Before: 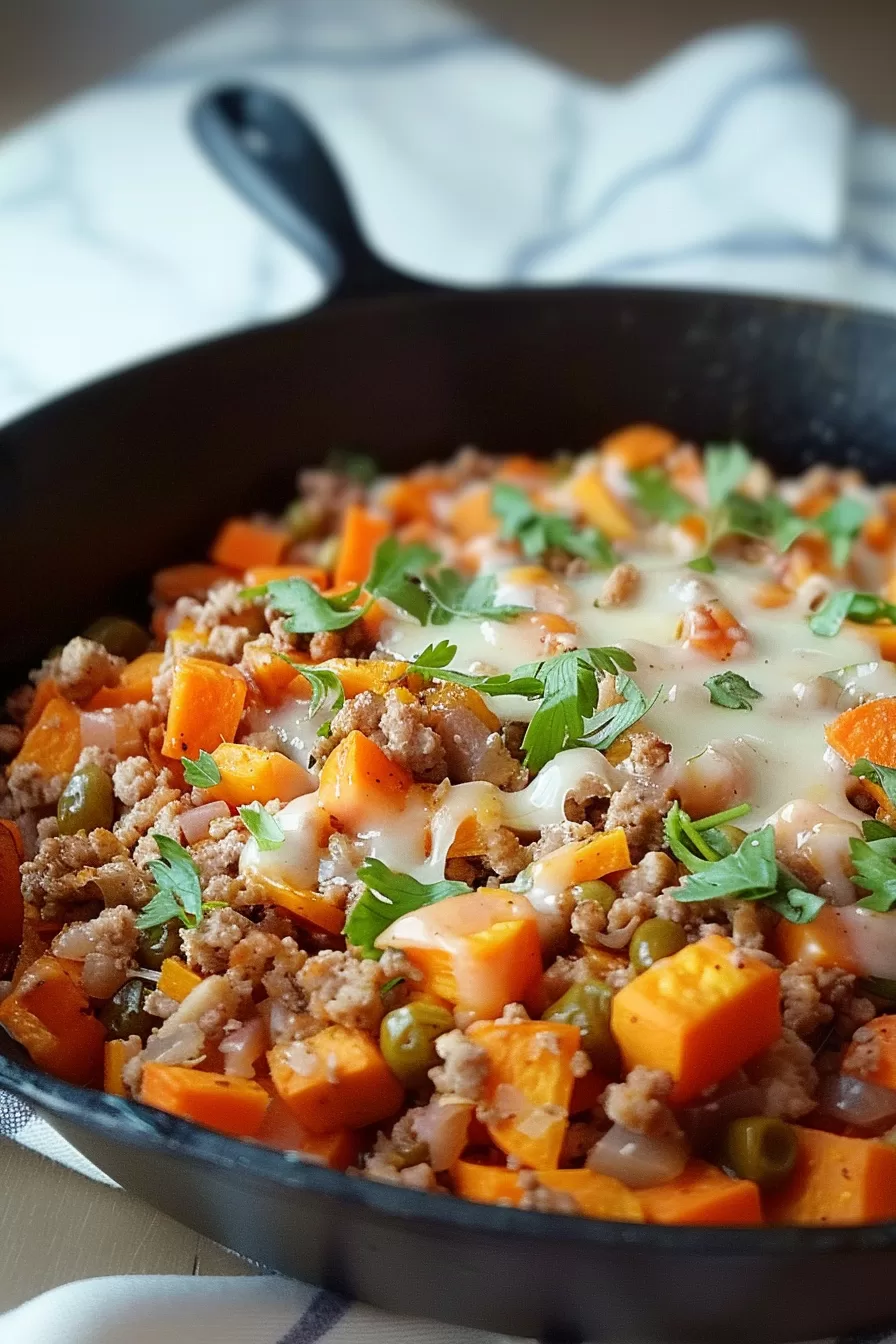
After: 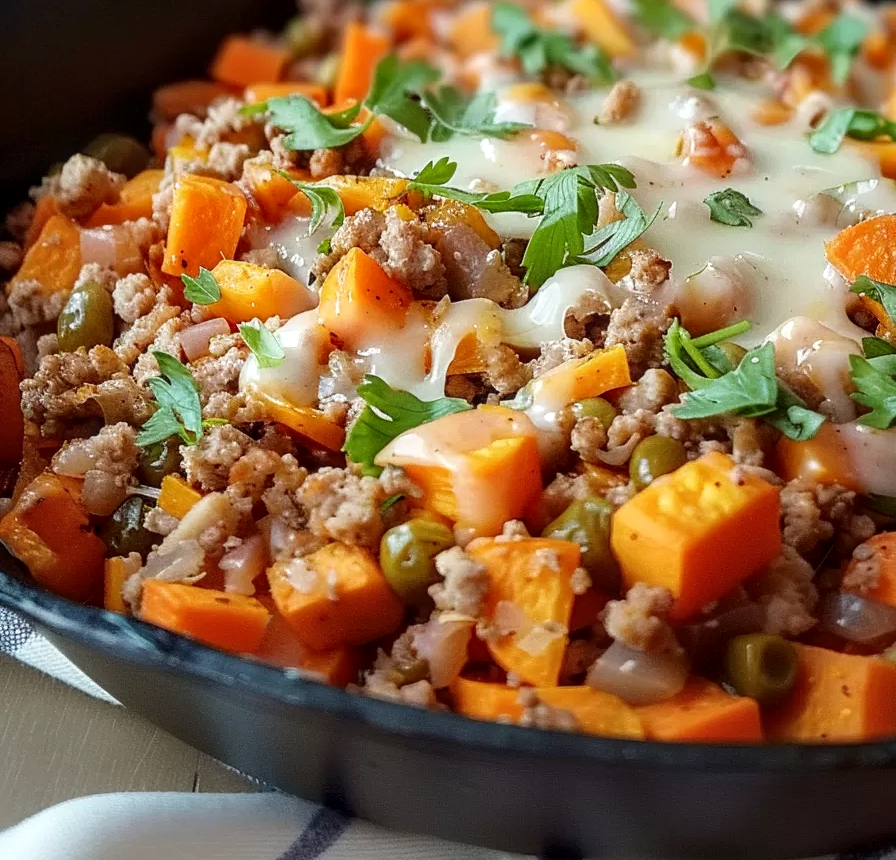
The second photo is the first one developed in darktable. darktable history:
local contrast: on, module defaults
crop and rotate: top 35.94%
